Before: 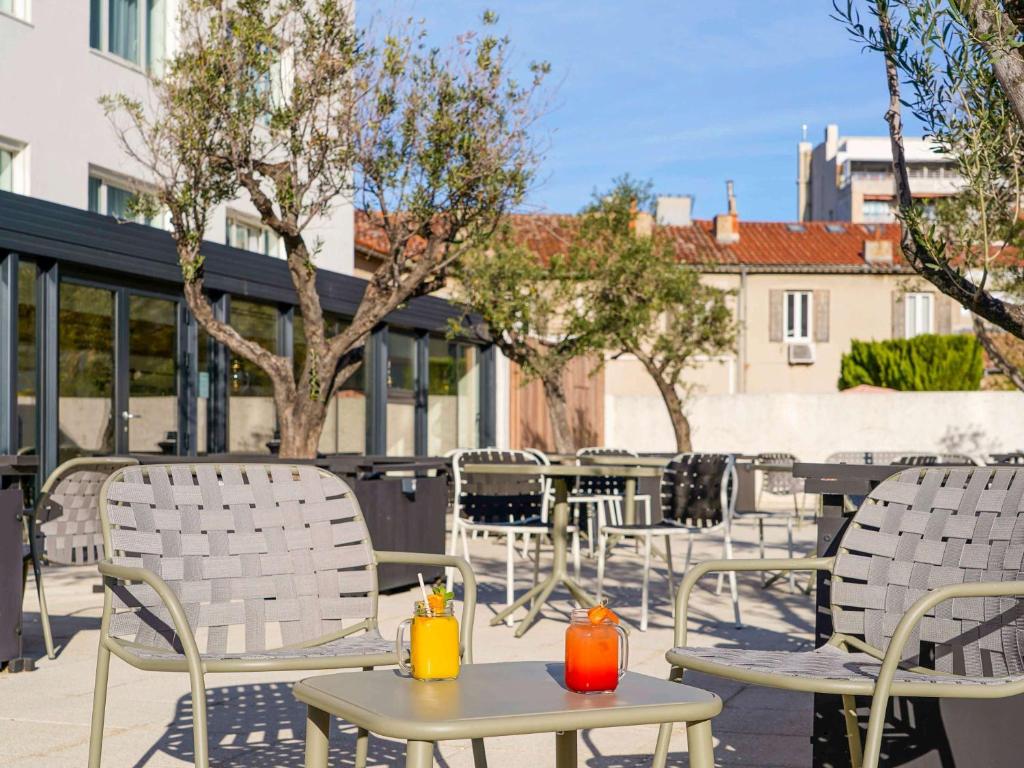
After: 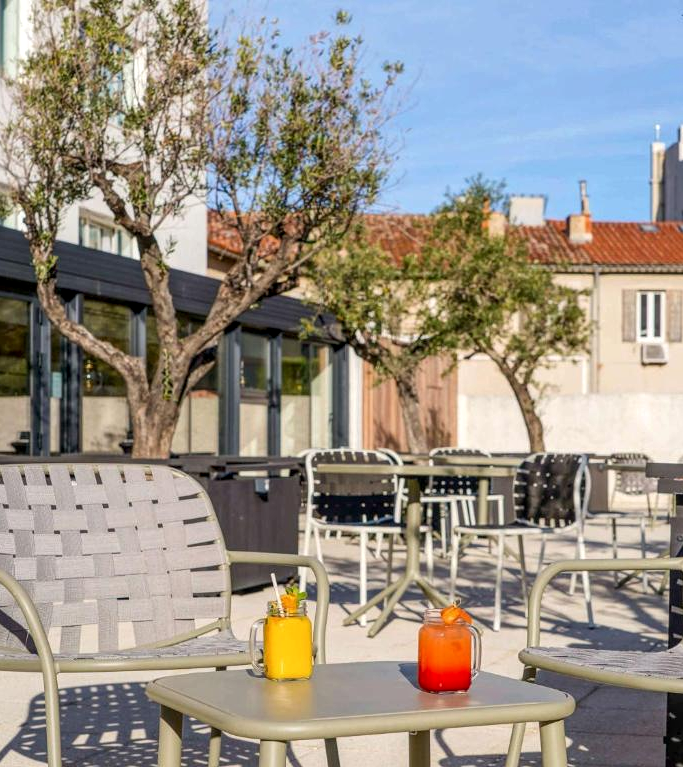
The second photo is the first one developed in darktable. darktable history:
local contrast: on, module defaults
crop and rotate: left 14.433%, right 18.861%
